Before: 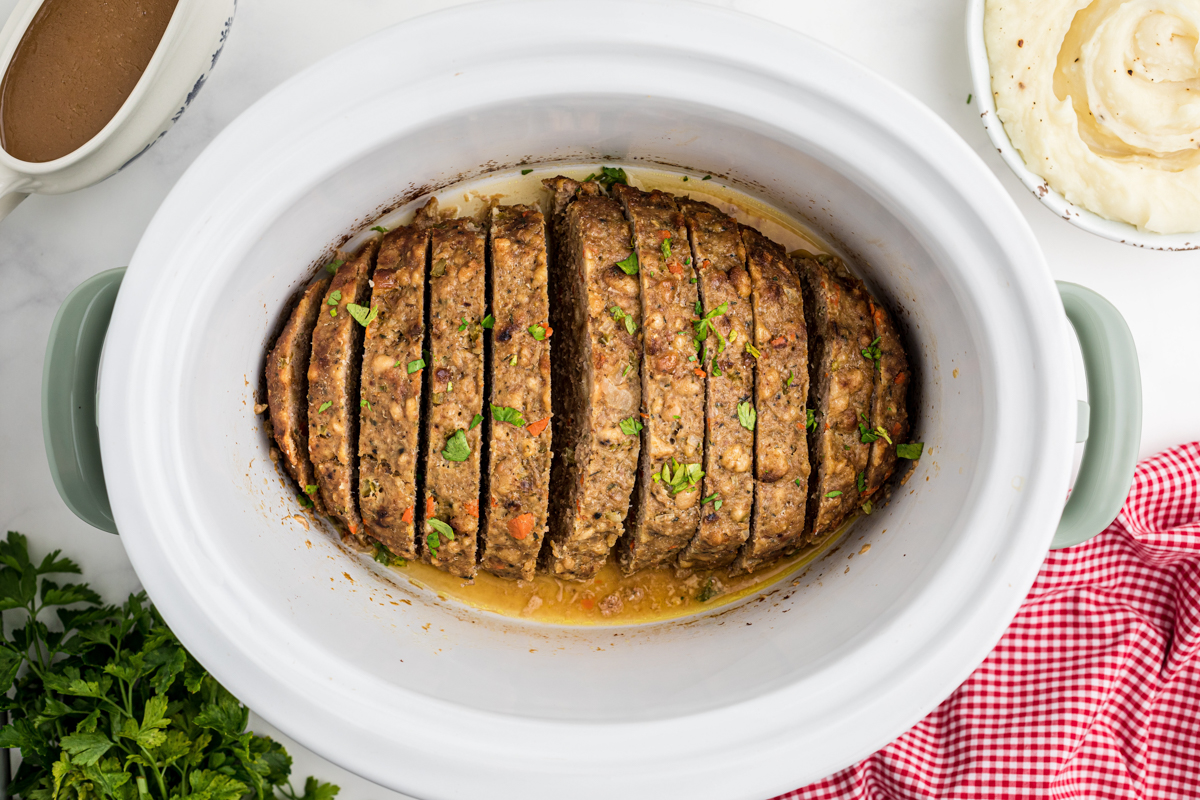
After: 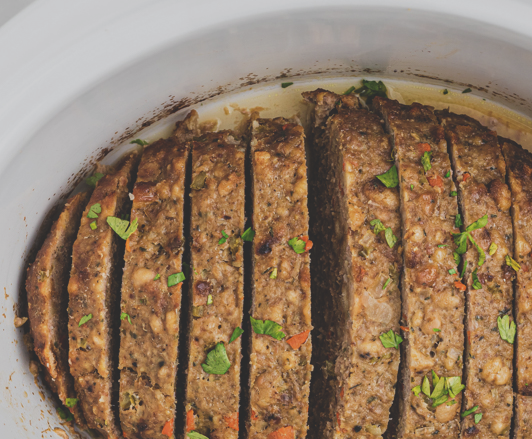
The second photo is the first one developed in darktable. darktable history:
exposure: black level correction -0.035, exposure -0.498 EV, compensate highlight preservation false
crop: left 20.06%, top 10.891%, right 35.558%, bottom 34.213%
